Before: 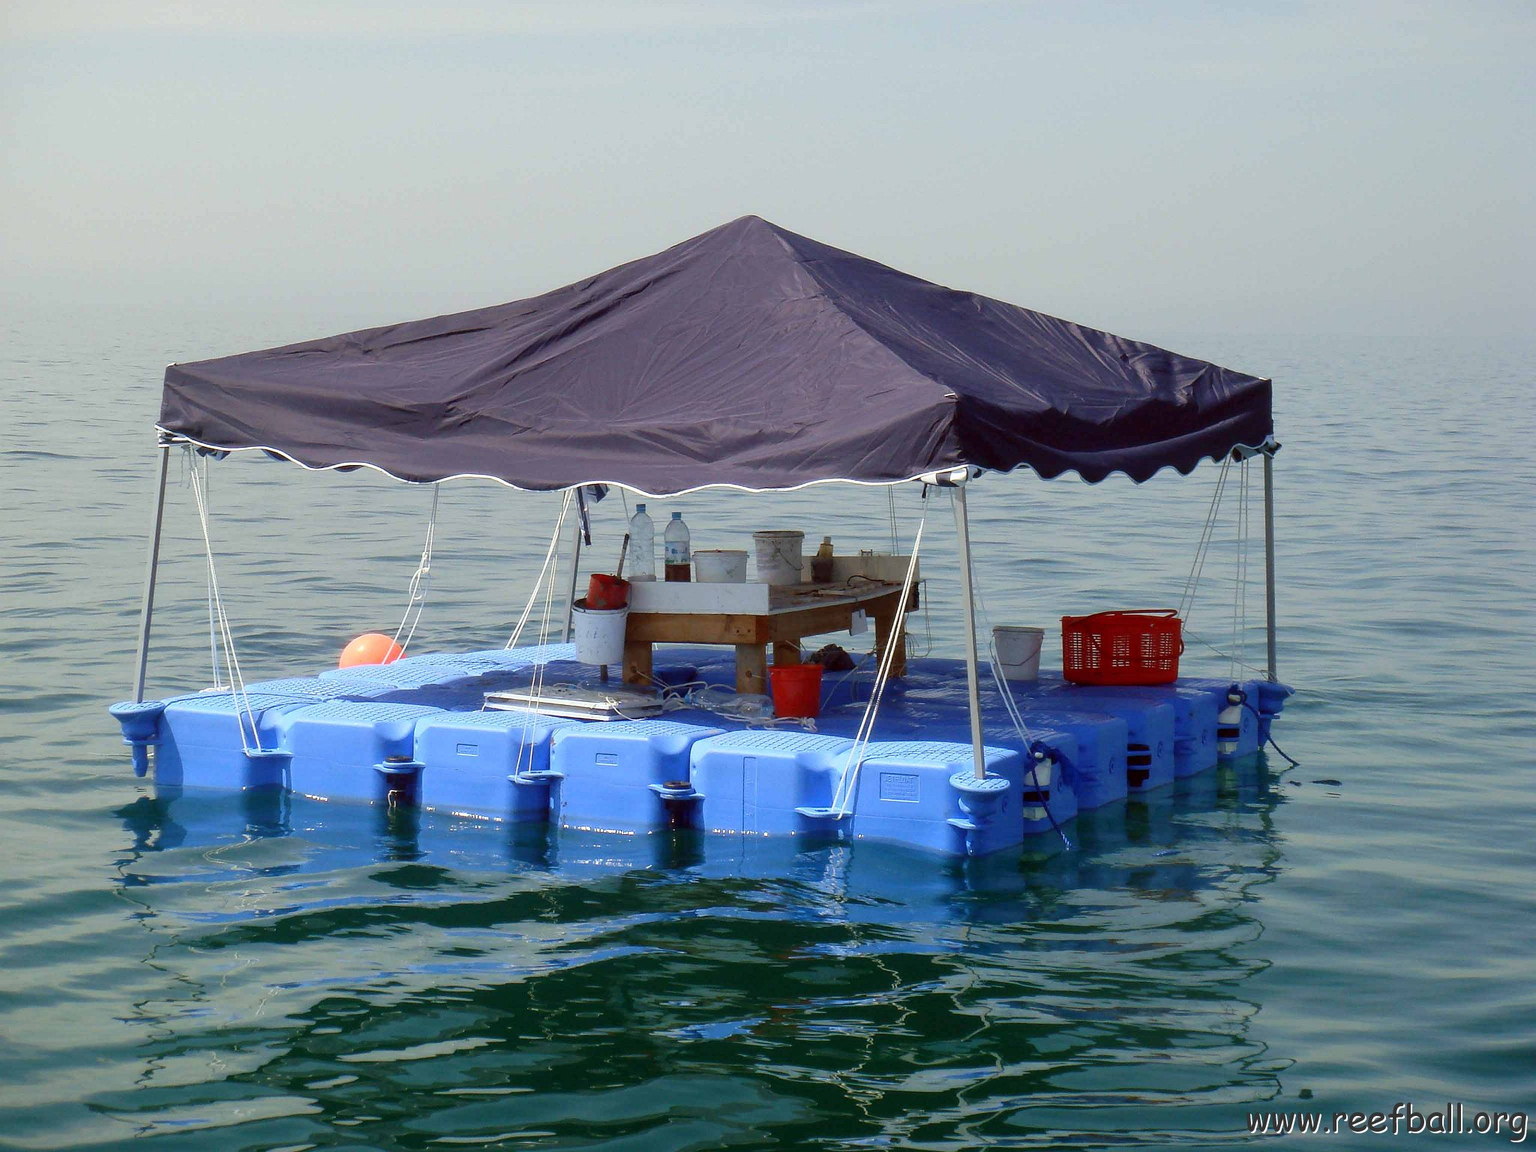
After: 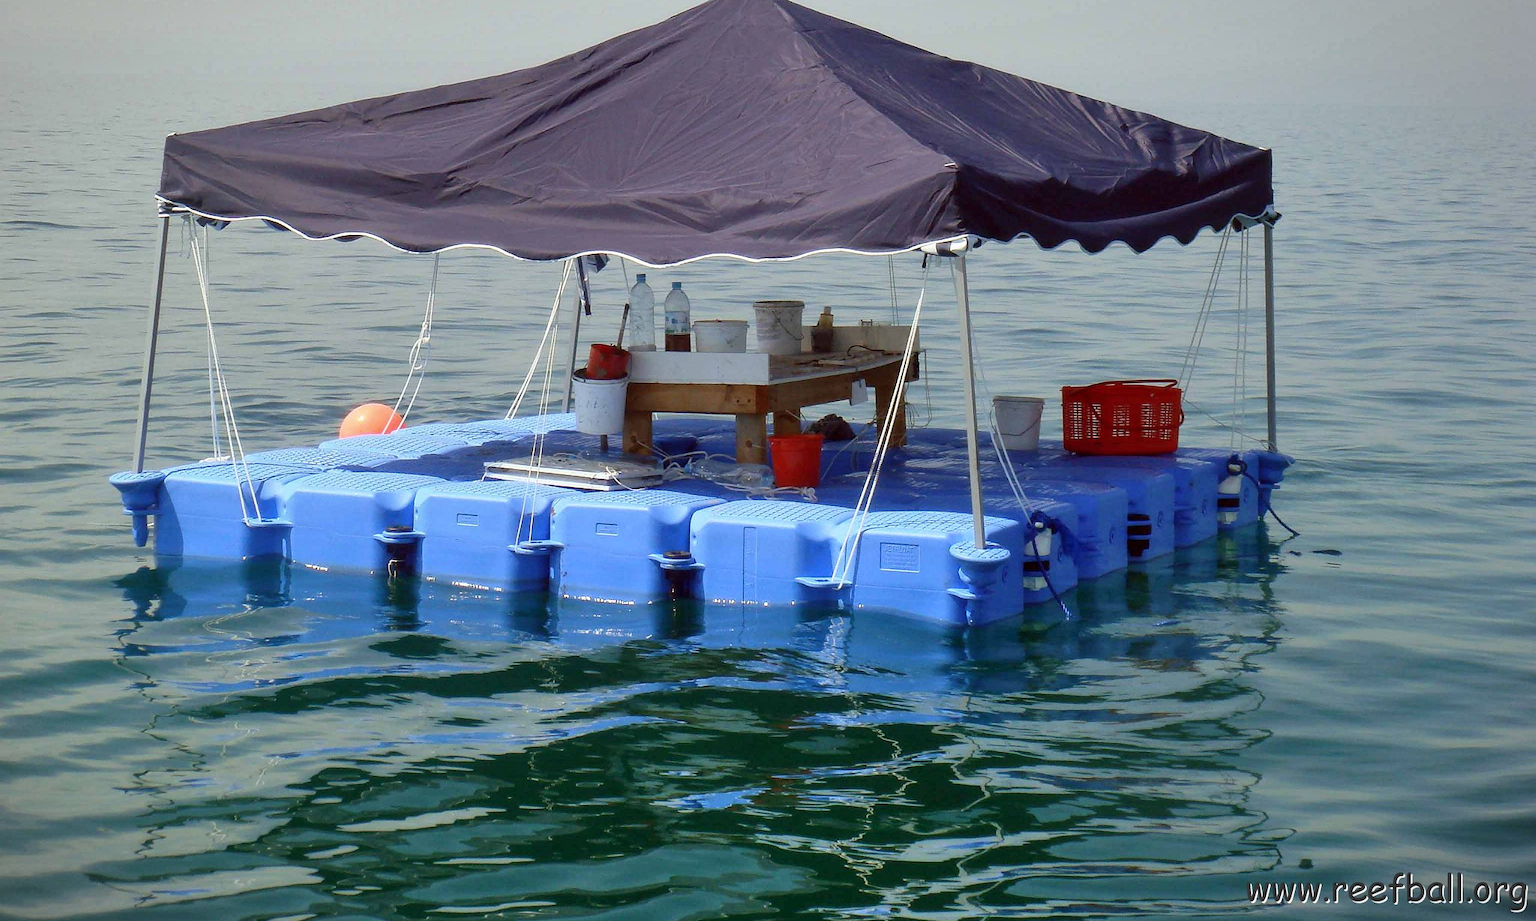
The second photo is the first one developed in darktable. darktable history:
crop and rotate: top 19.998%
shadows and highlights: shadows 49, highlights -41, soften with gaussian
white balance: emerald 1
vignetting: fall-off start 100%, brightness -0.282, width/height ratio 1.31
